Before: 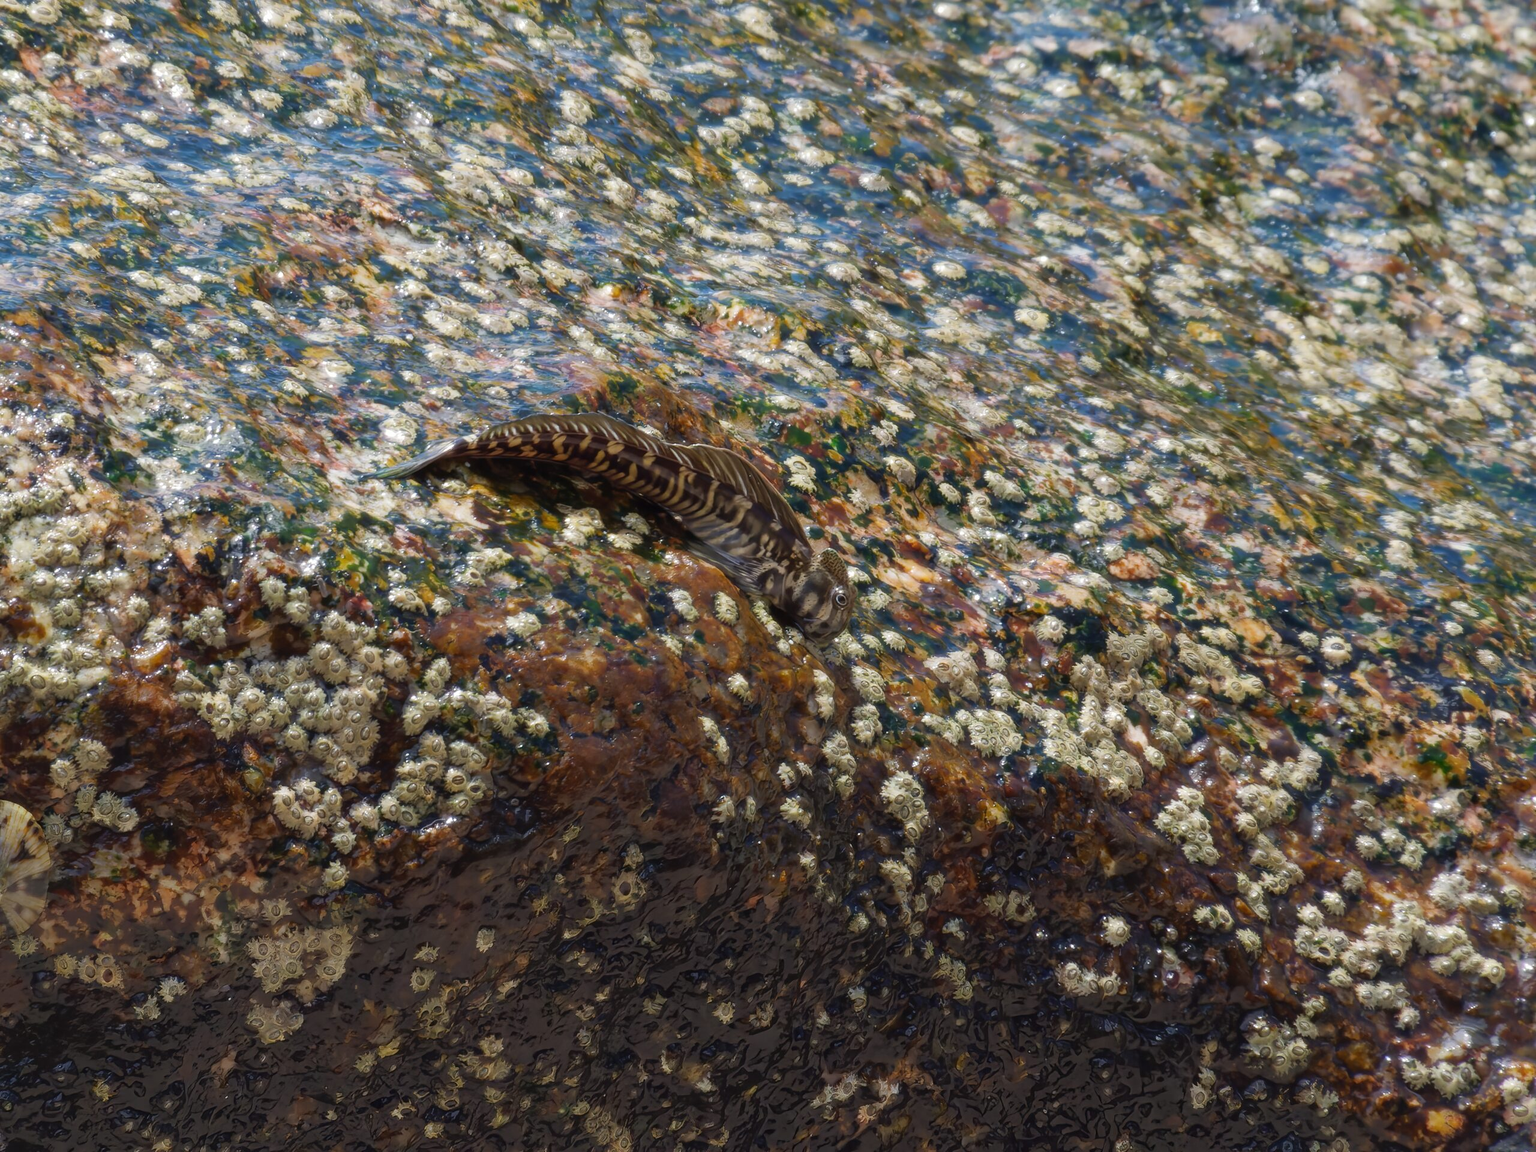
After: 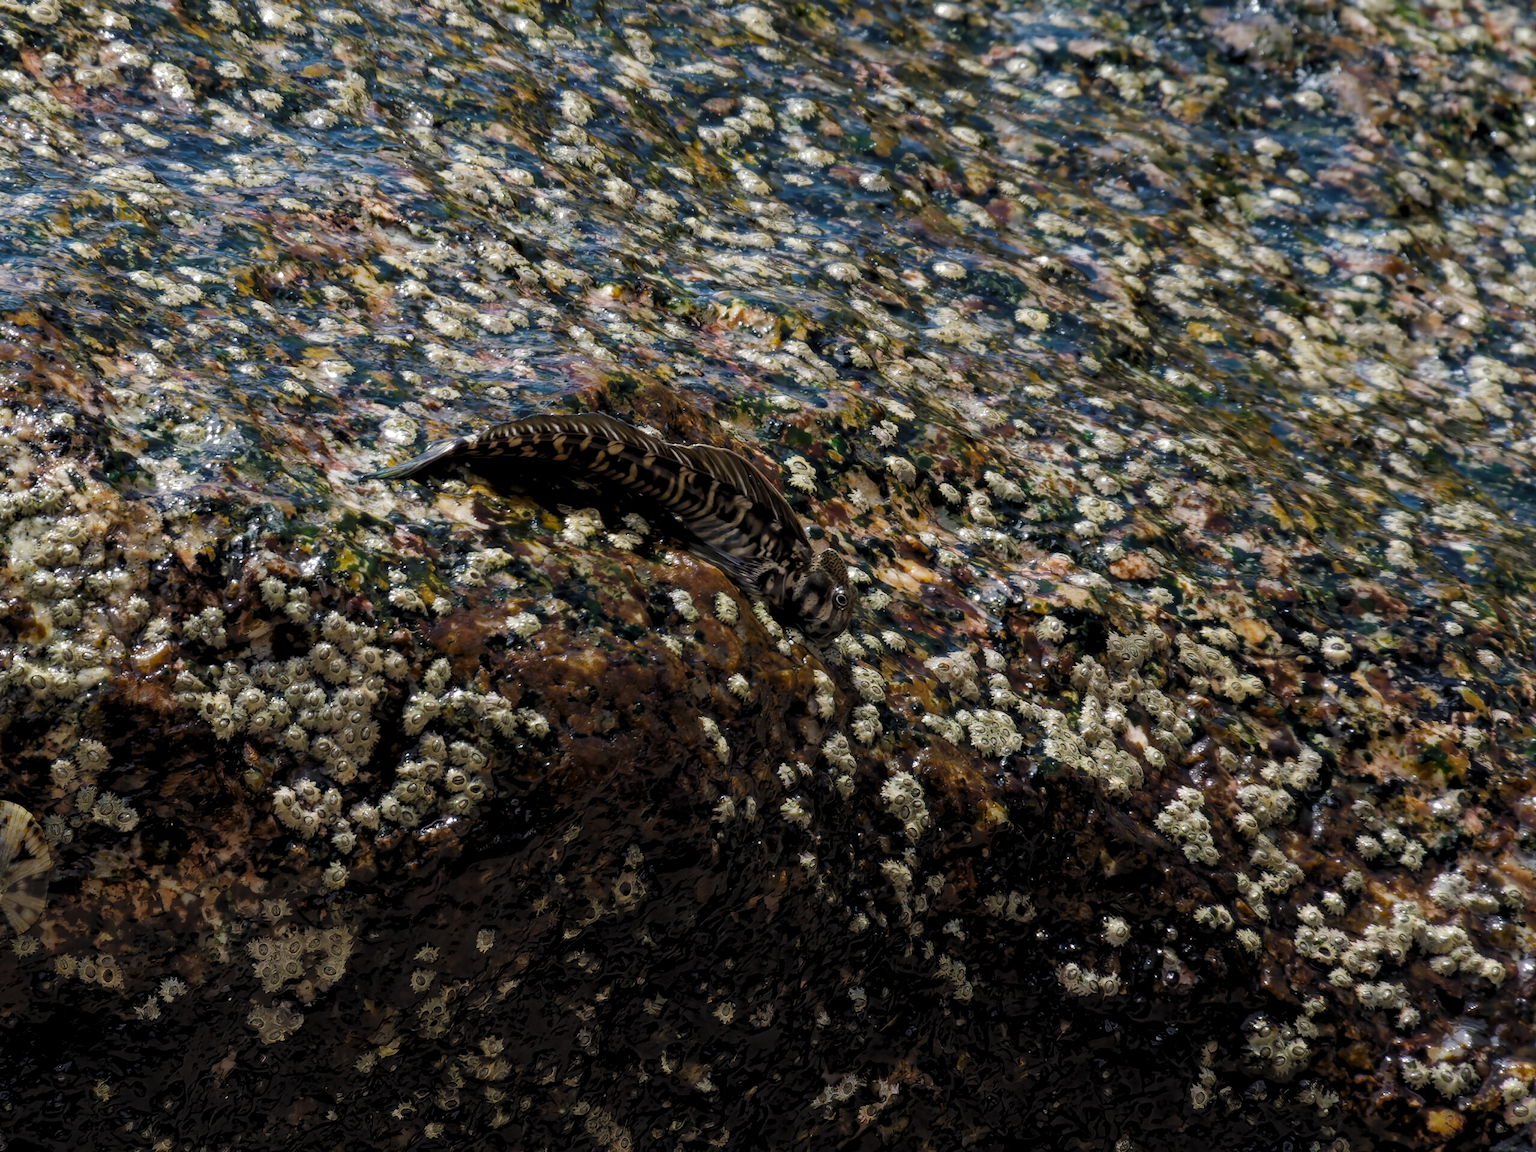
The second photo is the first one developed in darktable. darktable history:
haze removal: strength 0.288, distance 0.246, compatibility mode true, adaptive false
levels: levels [0.116, 0.574, 1]
